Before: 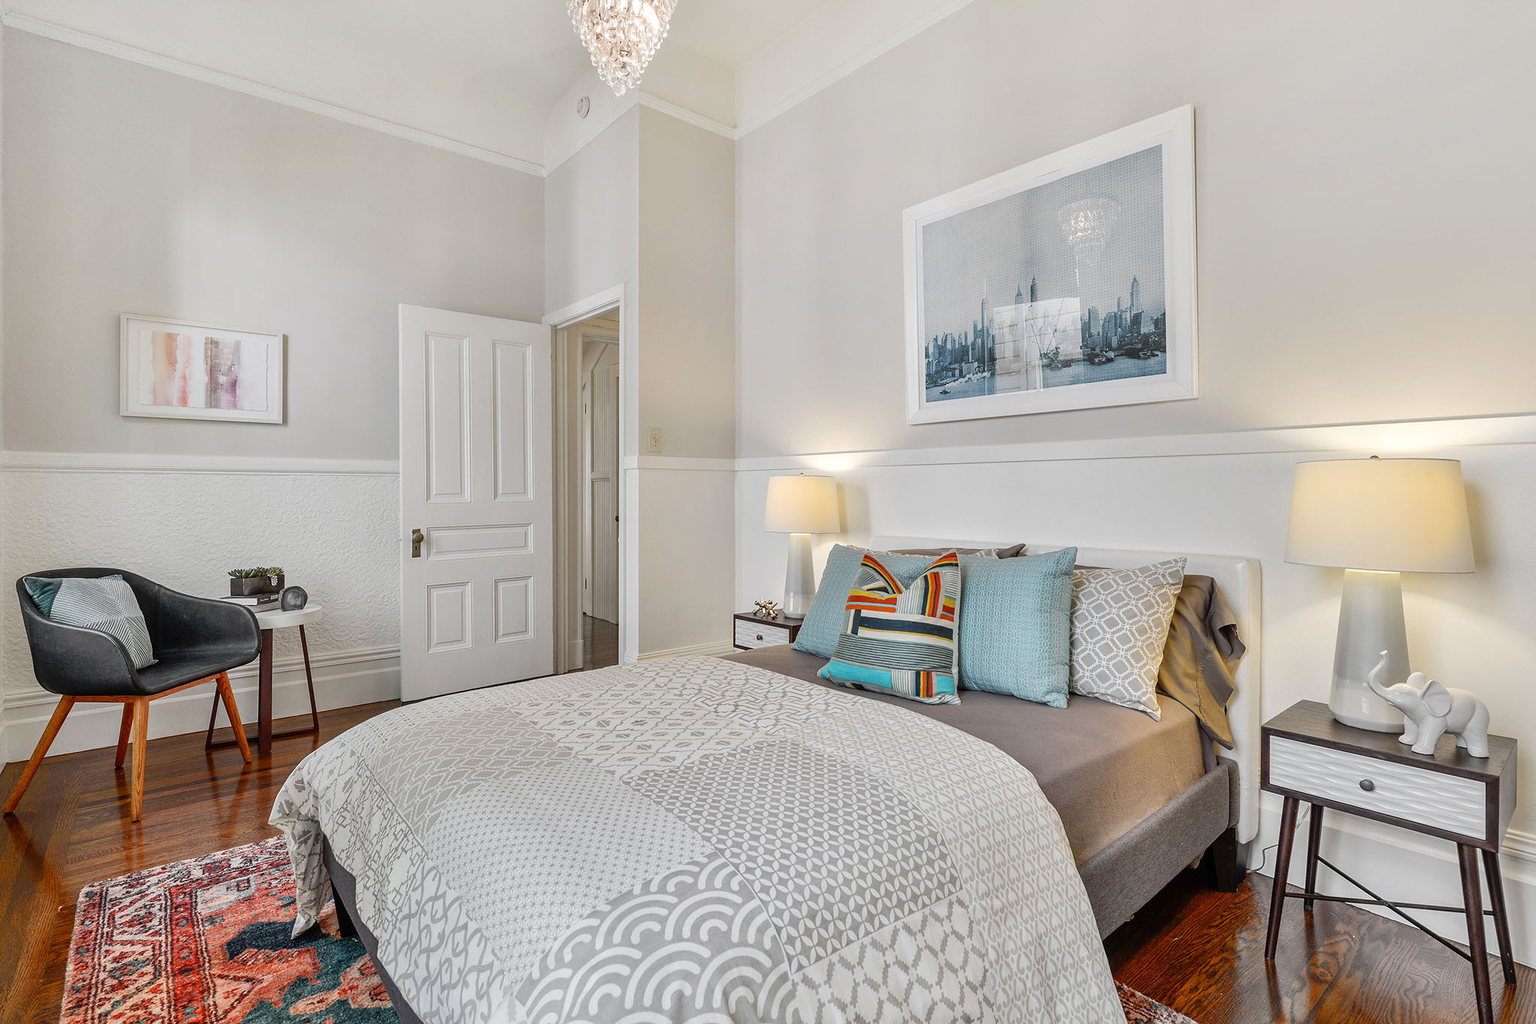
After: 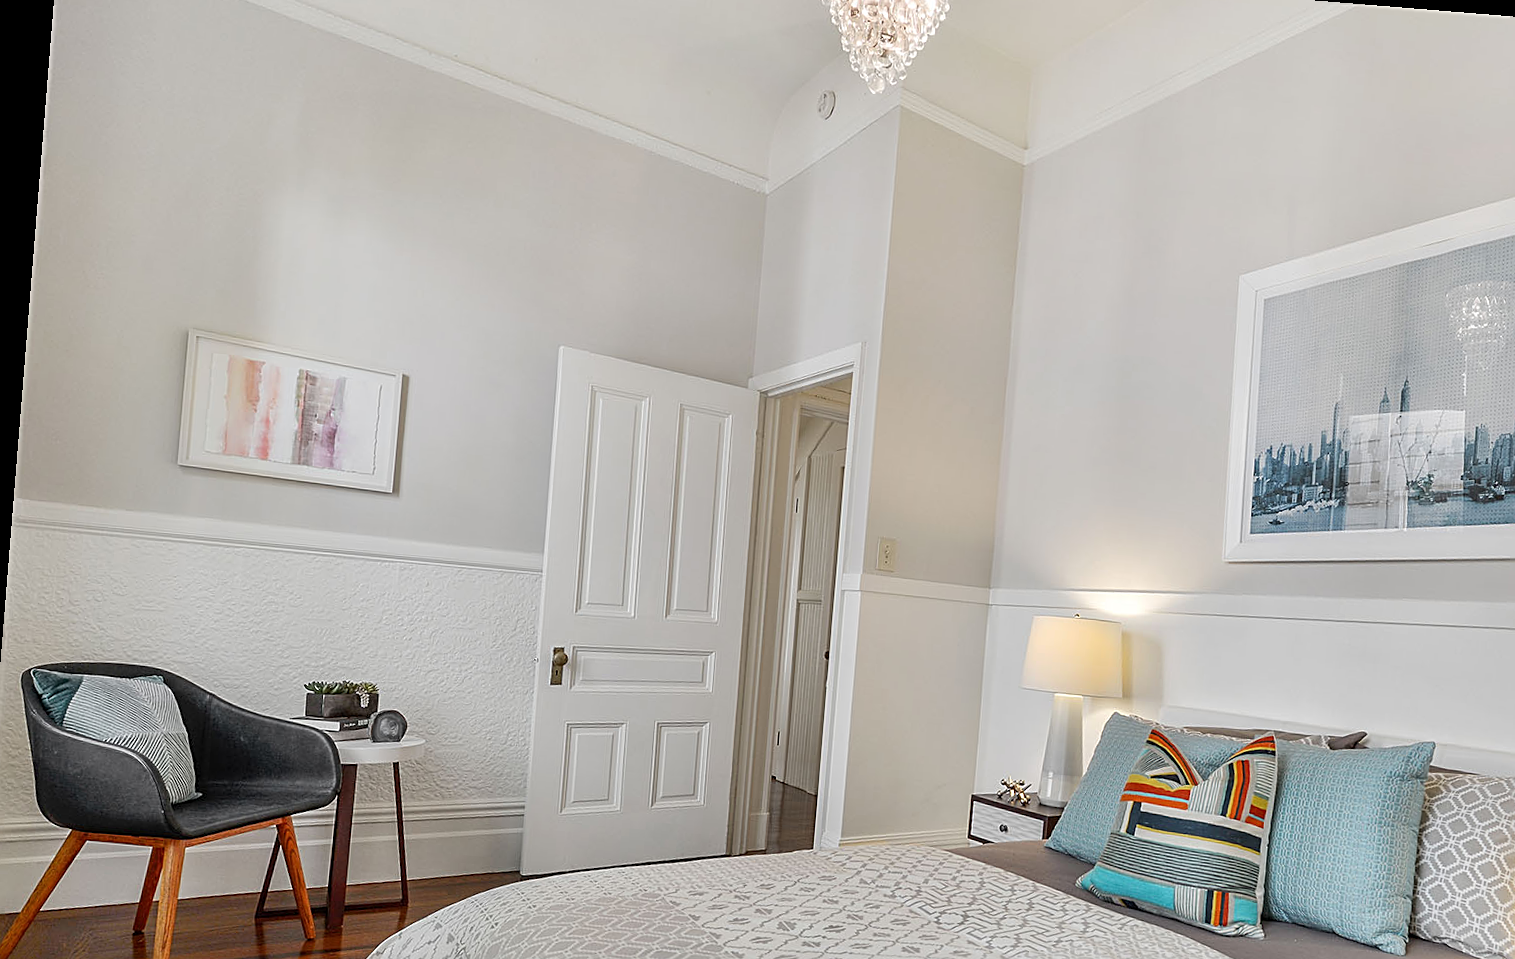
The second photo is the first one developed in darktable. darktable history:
sharpen: on, module defaults
crop and rotate: angle -4.62°, left 2.204%, top 6.632%, right 27.353%, bottom 30.488%
